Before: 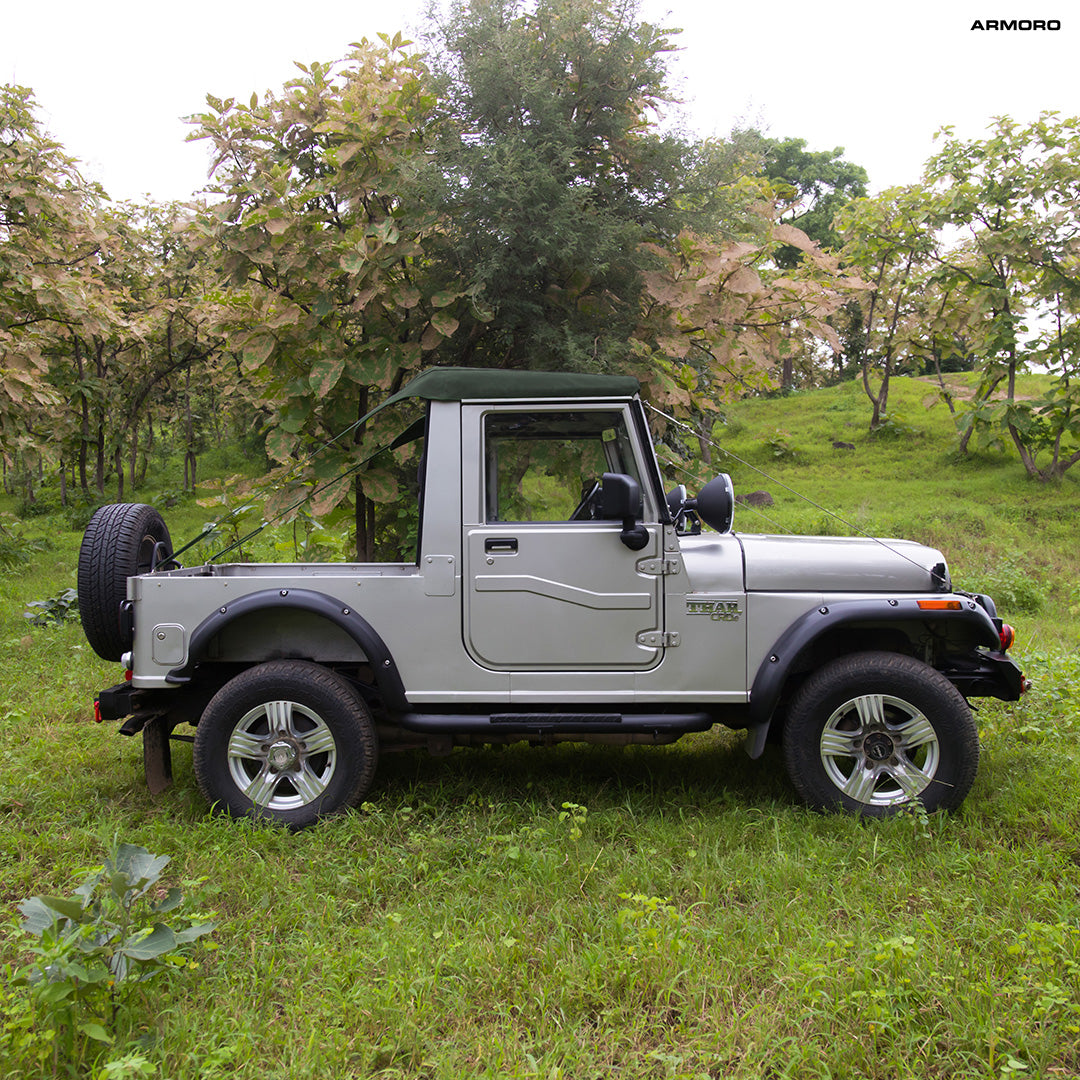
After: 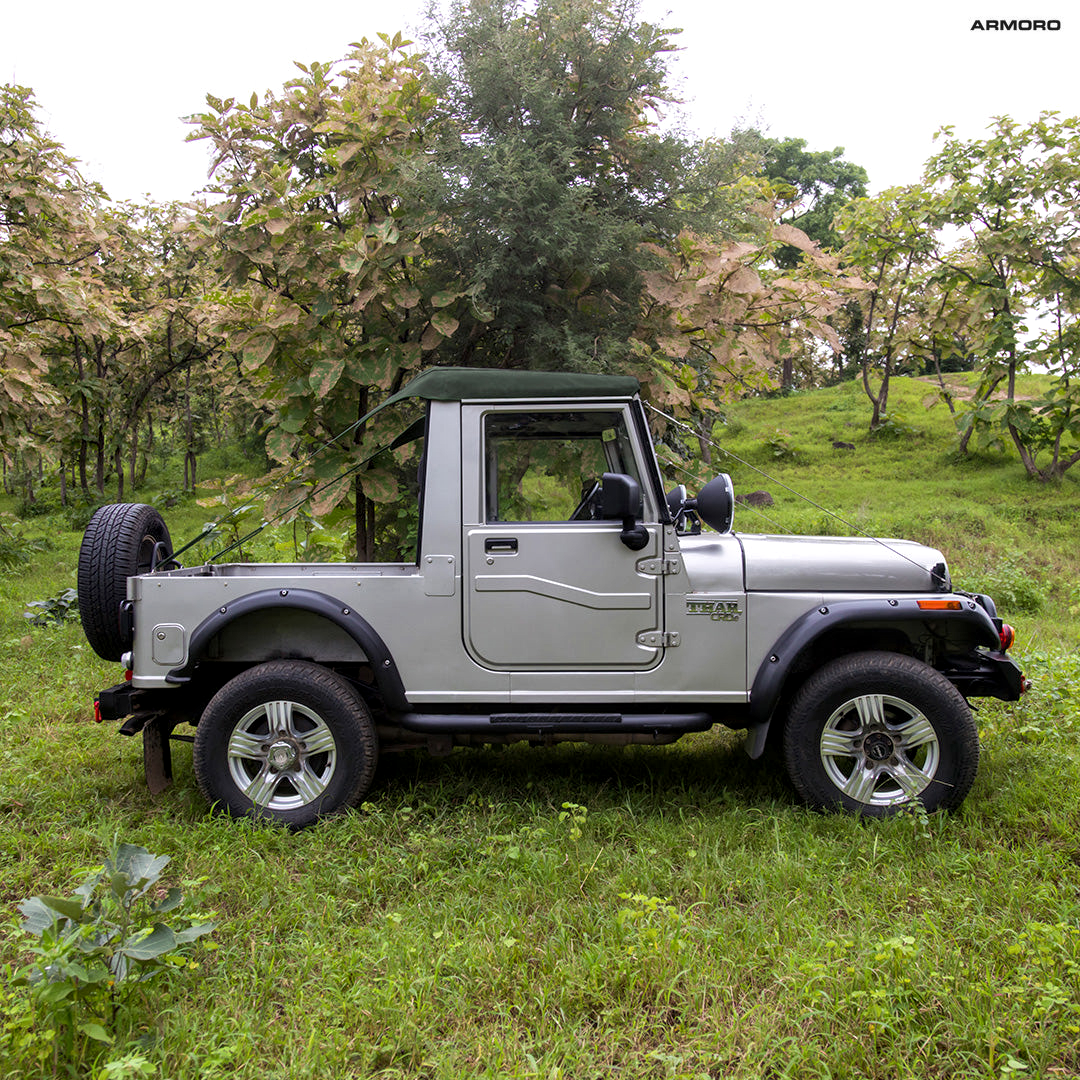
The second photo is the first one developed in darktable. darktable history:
contrast equalizer: octaves 7, y [[0.6 ×6], [0.55 ×6], [0 ×6], [0 ×6], [0 ×6]], mix 0.15
local contrast: on, module defaults
